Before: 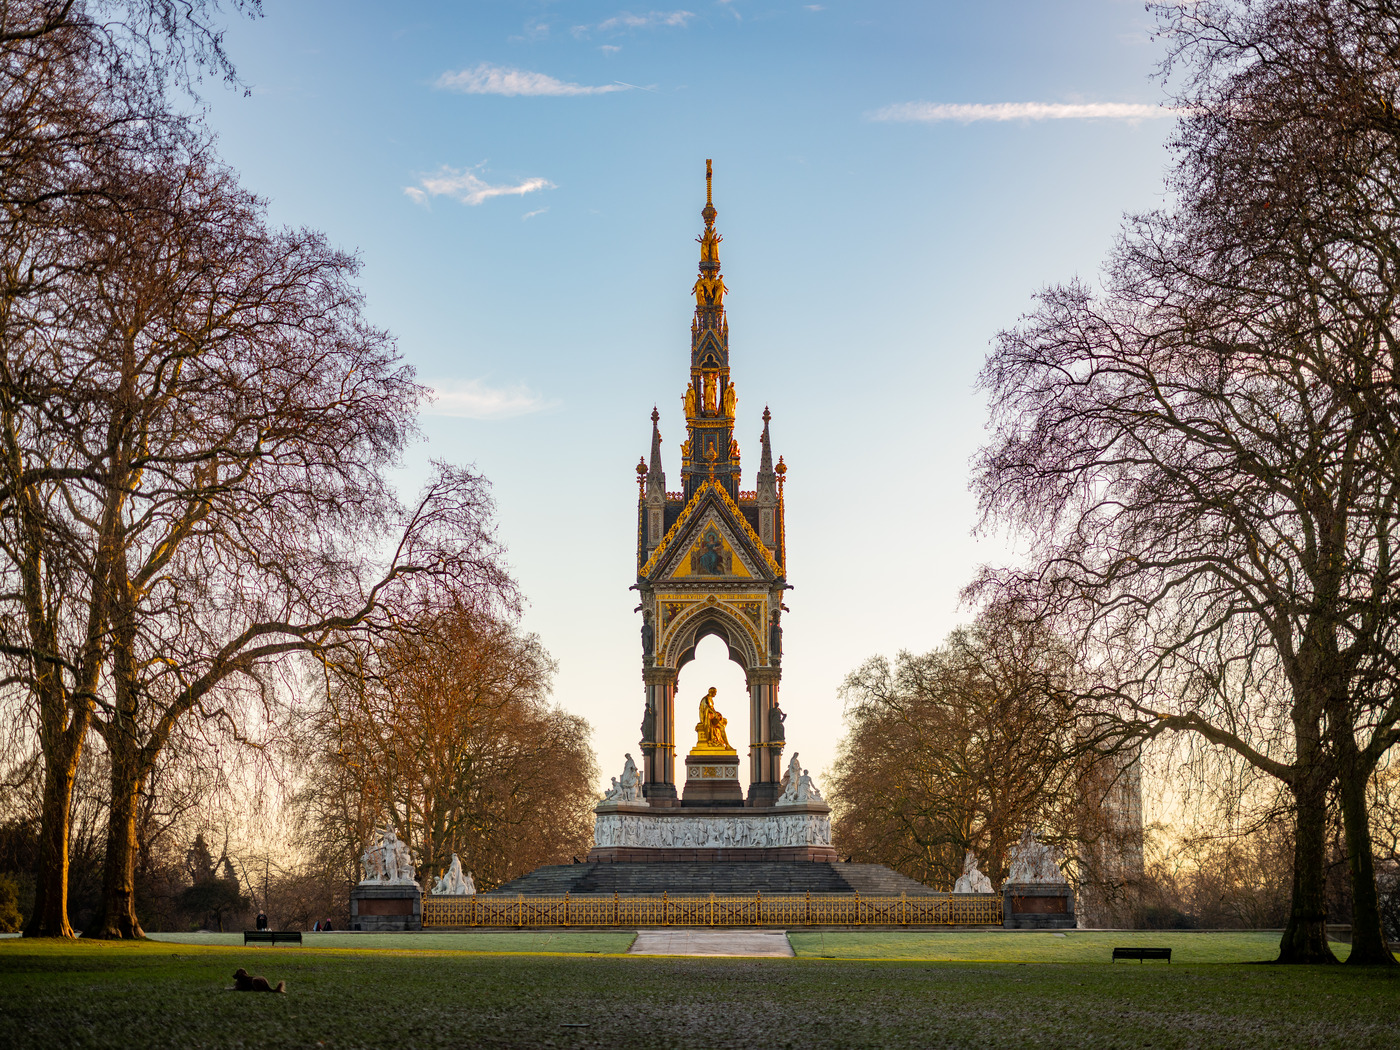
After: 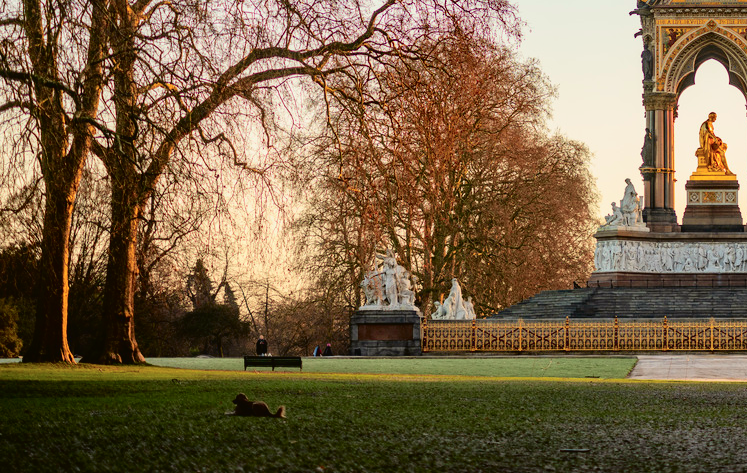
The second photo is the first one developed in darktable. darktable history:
tone curve: curves: ch0 [(0, 0.021) (0.049, 0.044) (0.152, 0.14) (0.328, 0.377) (0.473, 0.543) (0.641, 0.705) (0.868, 0.887) (1, 0.969)]; ch1 [(0, 0) (0.322, 0.328) (0.43, 0.425) (0.474, 0.466) (0.502, 0.503) (0.522, 0.526) (0.564, 0.591) (0.602, 0.632) (0.677, 0.701) (0.859, 0.885) (1, 1)]; ch2 [(0, 0) (0.33, 0.301) (0.447, 0.44) (0.487, 0.496) (0.502, 0.516) (0.535, 0.554) (0.565, 0.598) (0.618, 0.629) (1, 1)], color space Lab, independent channels, preserve colors none
crop and rotate: top 54.778%, right 46.61%, bottom 0.159%
